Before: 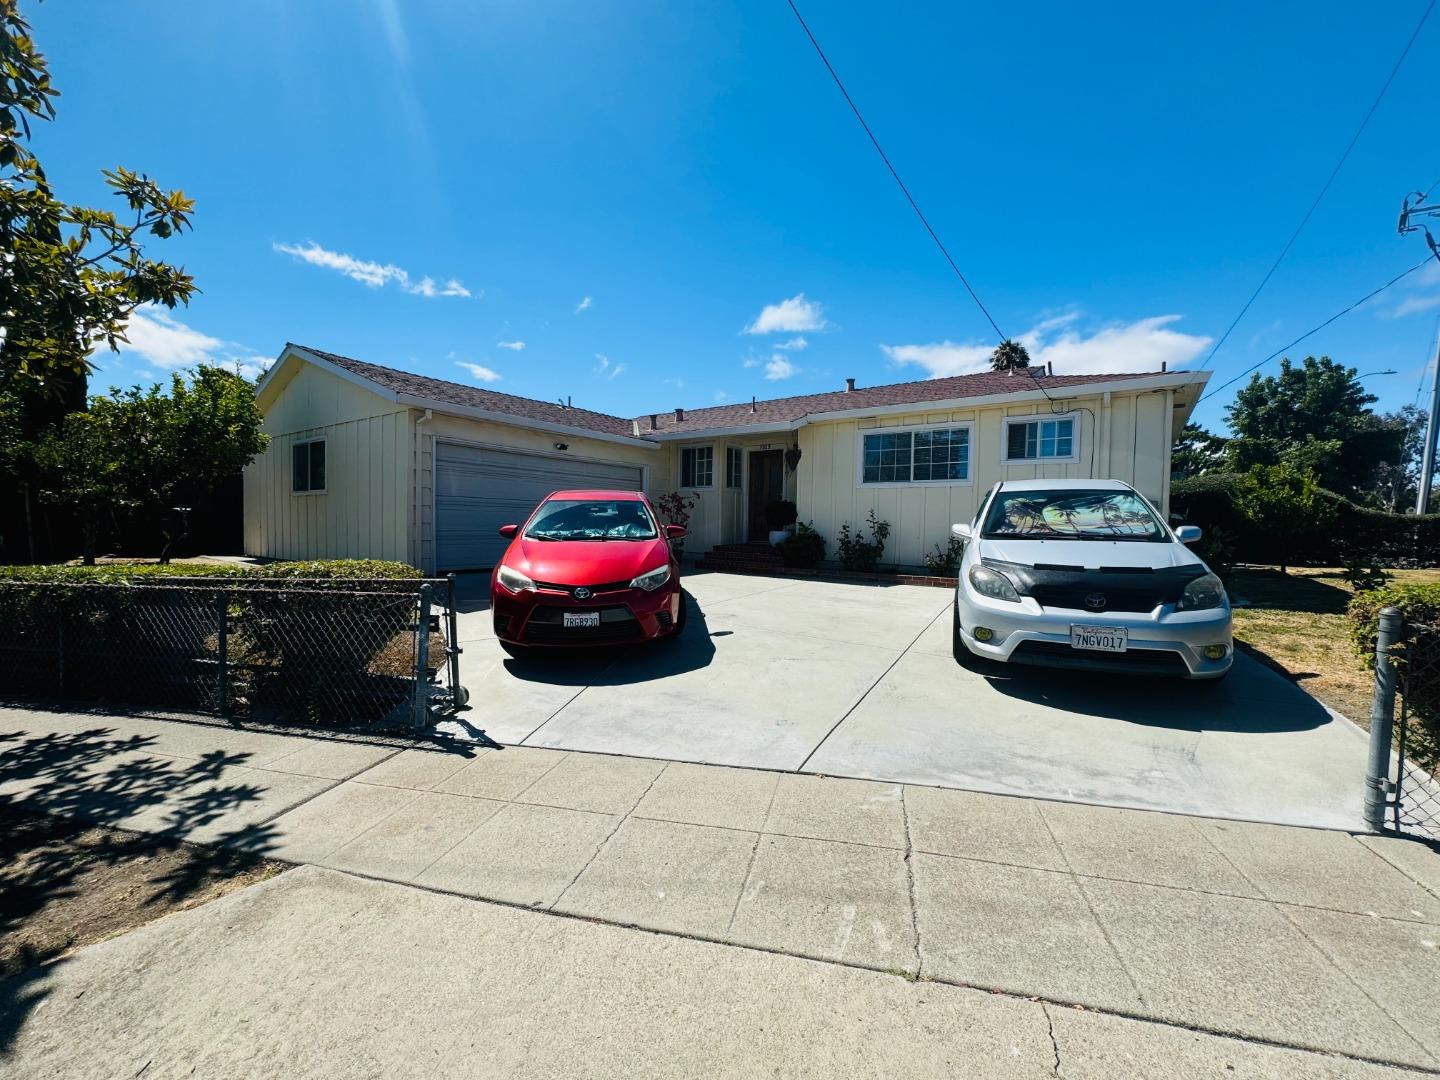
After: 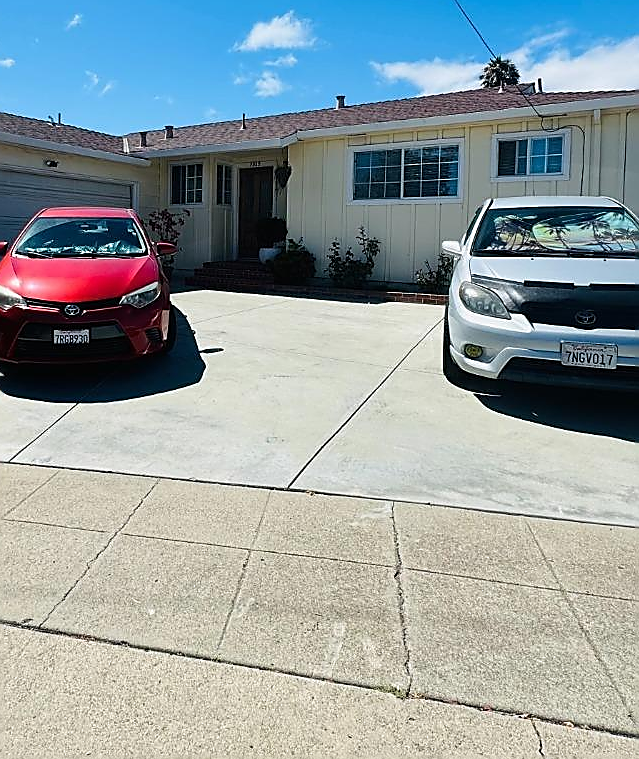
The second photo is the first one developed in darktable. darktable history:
sharpen: radius 1.4, amount 1.25, threshold 0.7
crop: left 35.432%, top 26.233%, right 20.145%, bottom 3.432%
